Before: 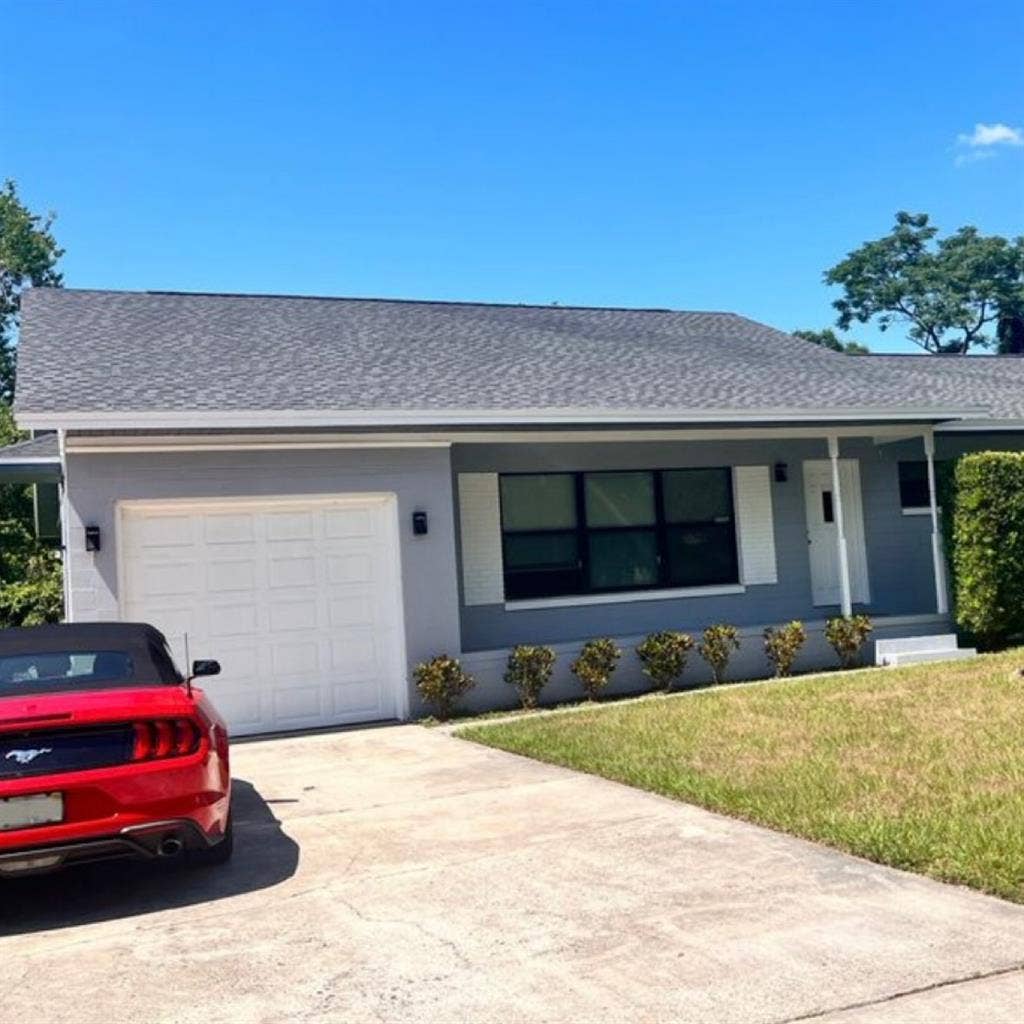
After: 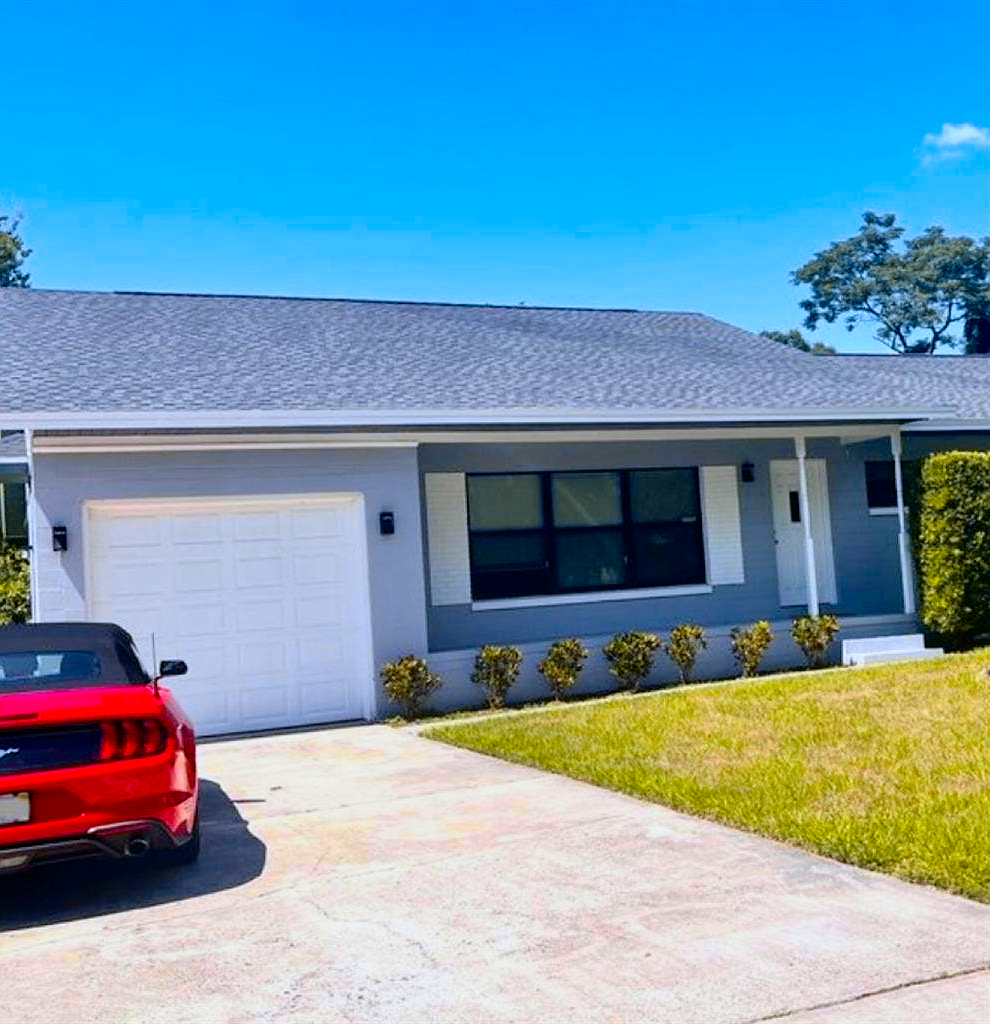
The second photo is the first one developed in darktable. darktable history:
crop and rotate: left 3.238%
color calibration: illuminant as shot in camera, x 0.358, y 0.373, temperature 4628.91 K
color balance rgb: linear chroma grading › global chroma 15%, perceptual saturation grading › global saturation 30%
sharpen: radius 1
tone curve: curves: ch0 [(0, 0) (0.07, 0.052) (0.23, 0.254) (0.486, 0.53) (0.822, 0.825) (0.994, 0.955)]; ch1 [(0, 0) (0.226, 0.261) (0.379, 0.442) (0.469, 0.472) (0.495, 0.495) (0.514, 0.504) (0.561, 0.568) (0.59, 0.612) (1, 1)]; ch2 [(0, 0) (0.269, 0.299) (0.459, 0.441) (0.498, 0.499) (0.523, 0.52) (0.551, 0.576) (0.629, 0.643) (0.659, 0.681) (0.718, 0.764) (1, 1)], color space Lab, independent channels, preserve colors none
